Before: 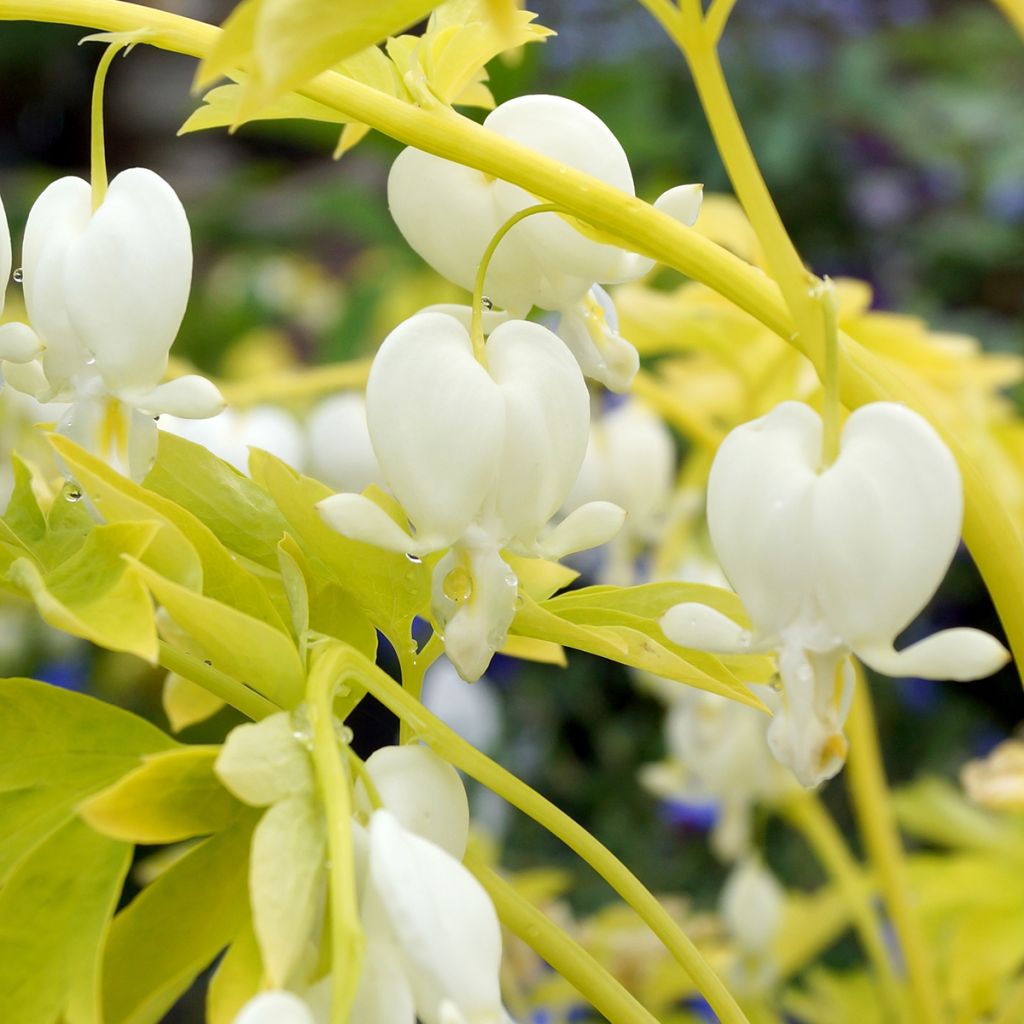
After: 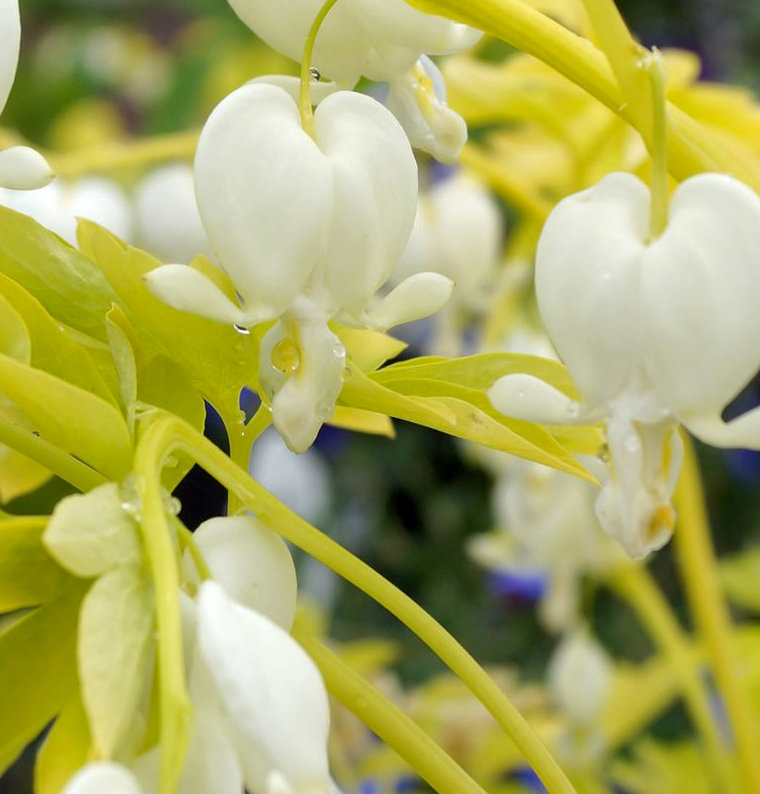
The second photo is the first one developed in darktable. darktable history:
shadows and highlights: shadows 10.25, white point adjustment 0.916, highlights -40.15
crop: left 16.855%, top 22.395%, right 8.831%
